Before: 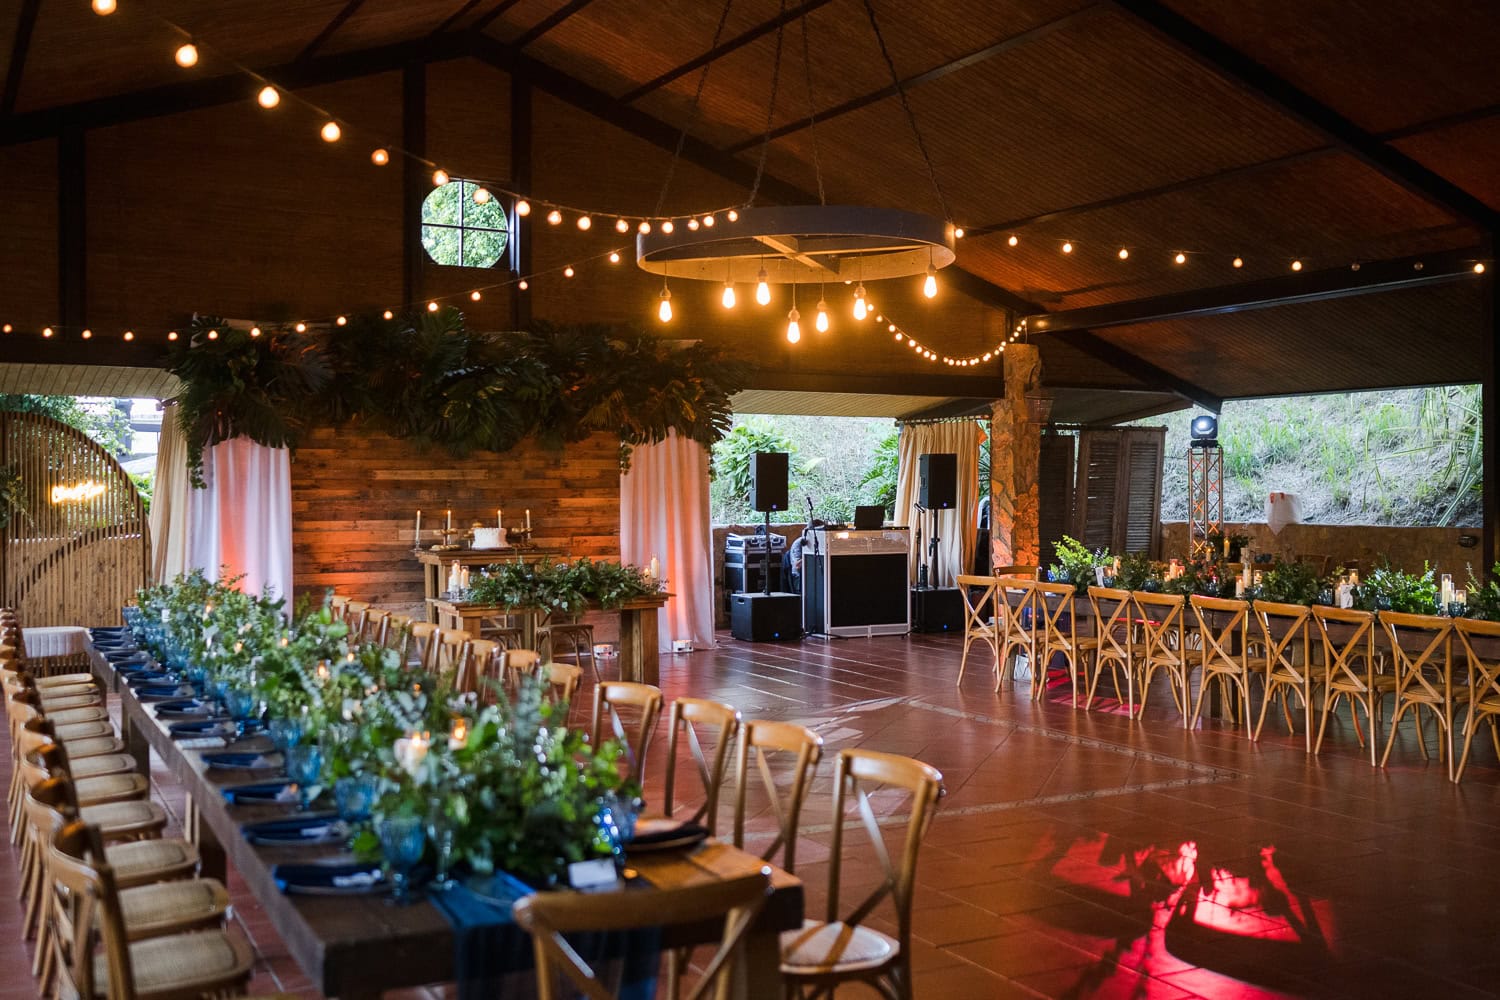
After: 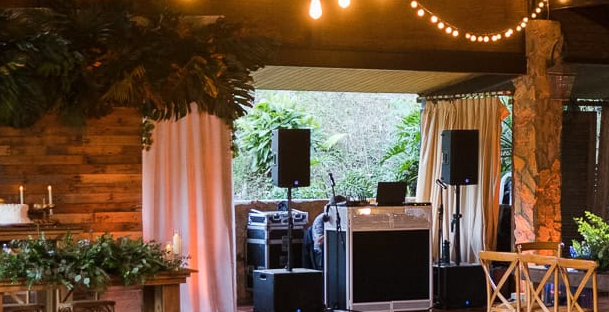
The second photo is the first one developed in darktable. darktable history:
base curve: curves: ch0 [(0, 0) (0.989, 0.992)], preserve colors none
crop: left 31.894%, top 32.465%, right 27.493%, bottom 36.284%
